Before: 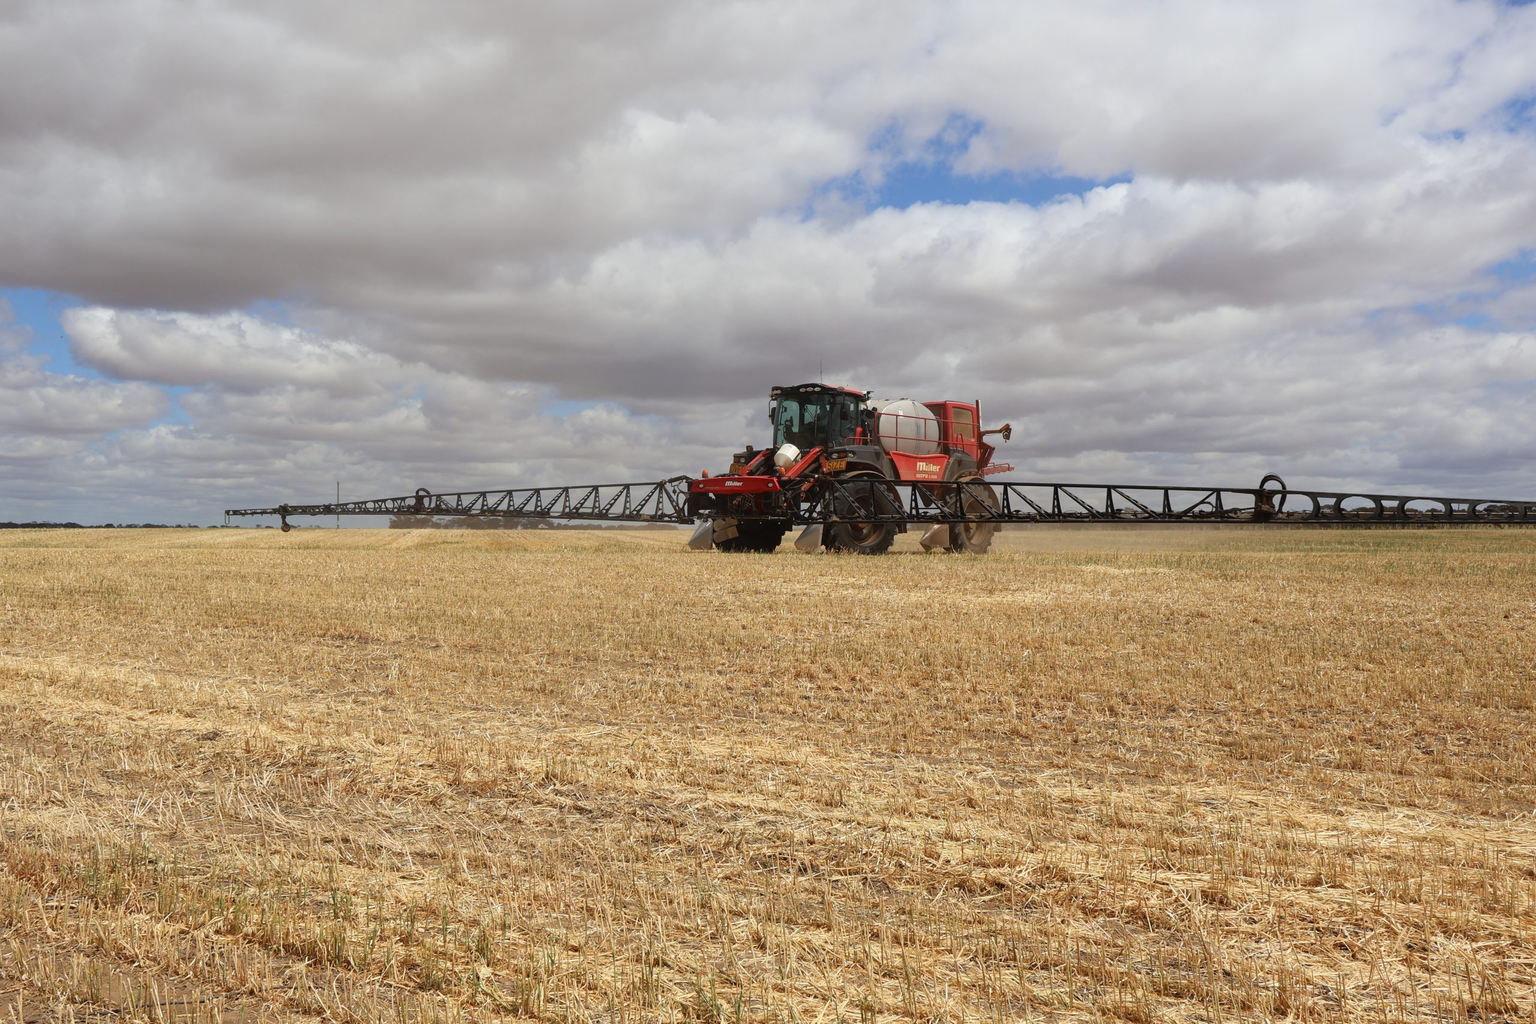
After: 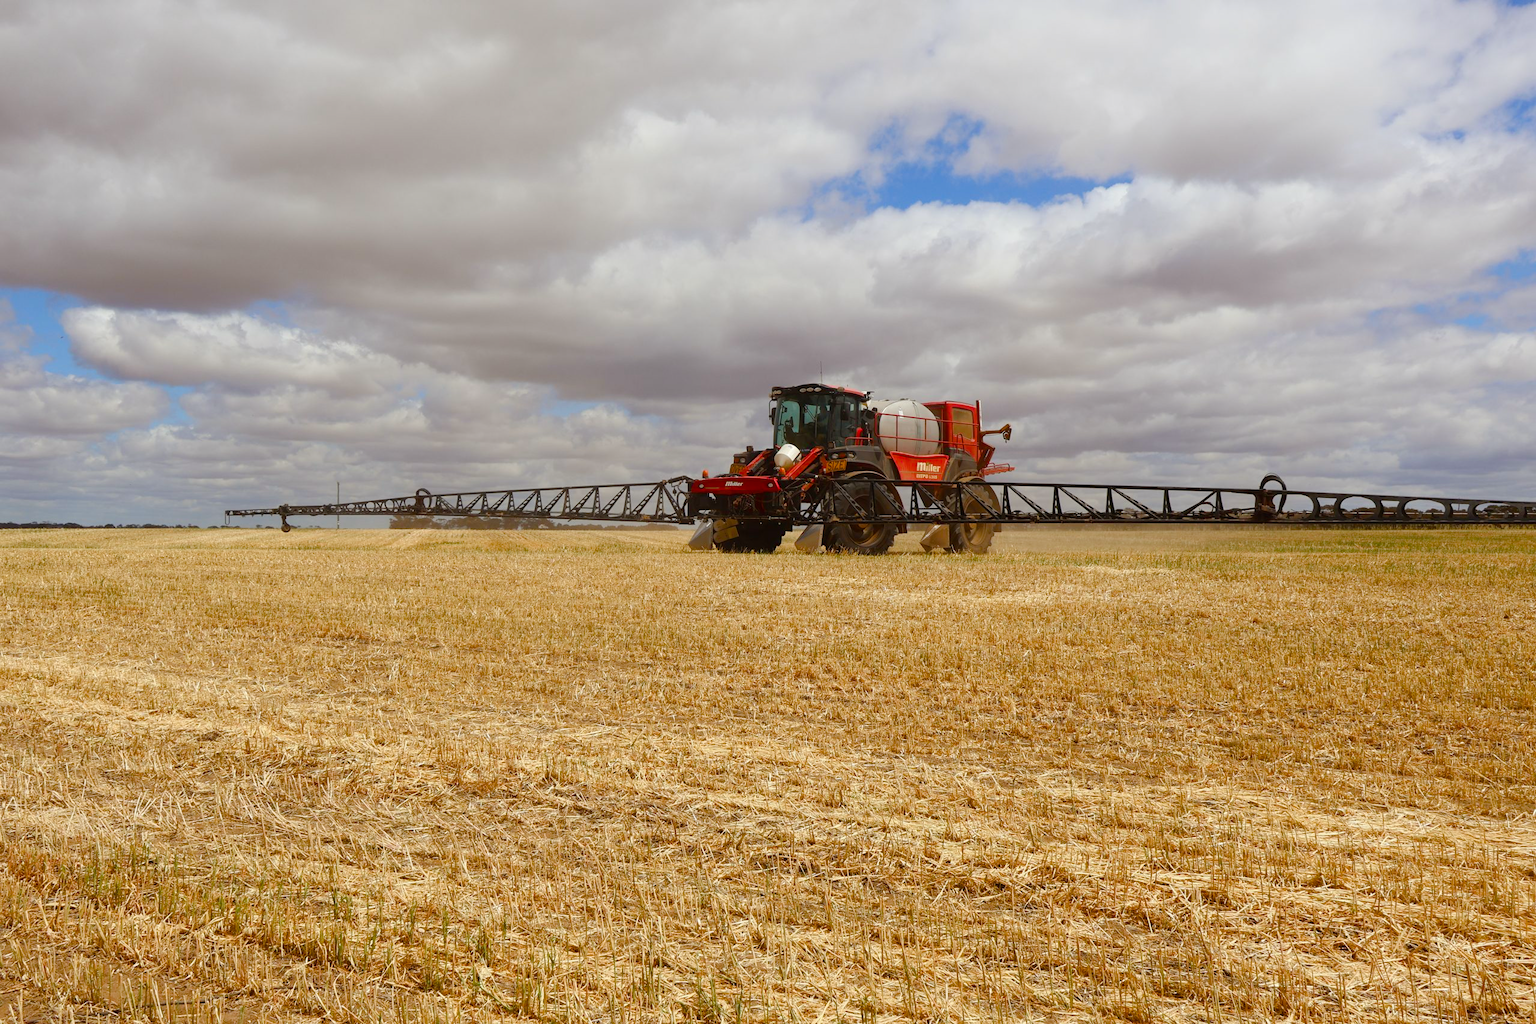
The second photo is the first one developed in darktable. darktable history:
color balance rgb: power › chroma 0.668%, power › hue 60°, linear chroma grading › global chroma 8.956%, perceptual saturation grading › global saturation 0.107%, perceptual saturation grading › highlights -17.661%, perceptual saturation grading › mid-tones 32.402%, perceptual saturation grading › shadows 50.304%, global vibrance 10.89%
